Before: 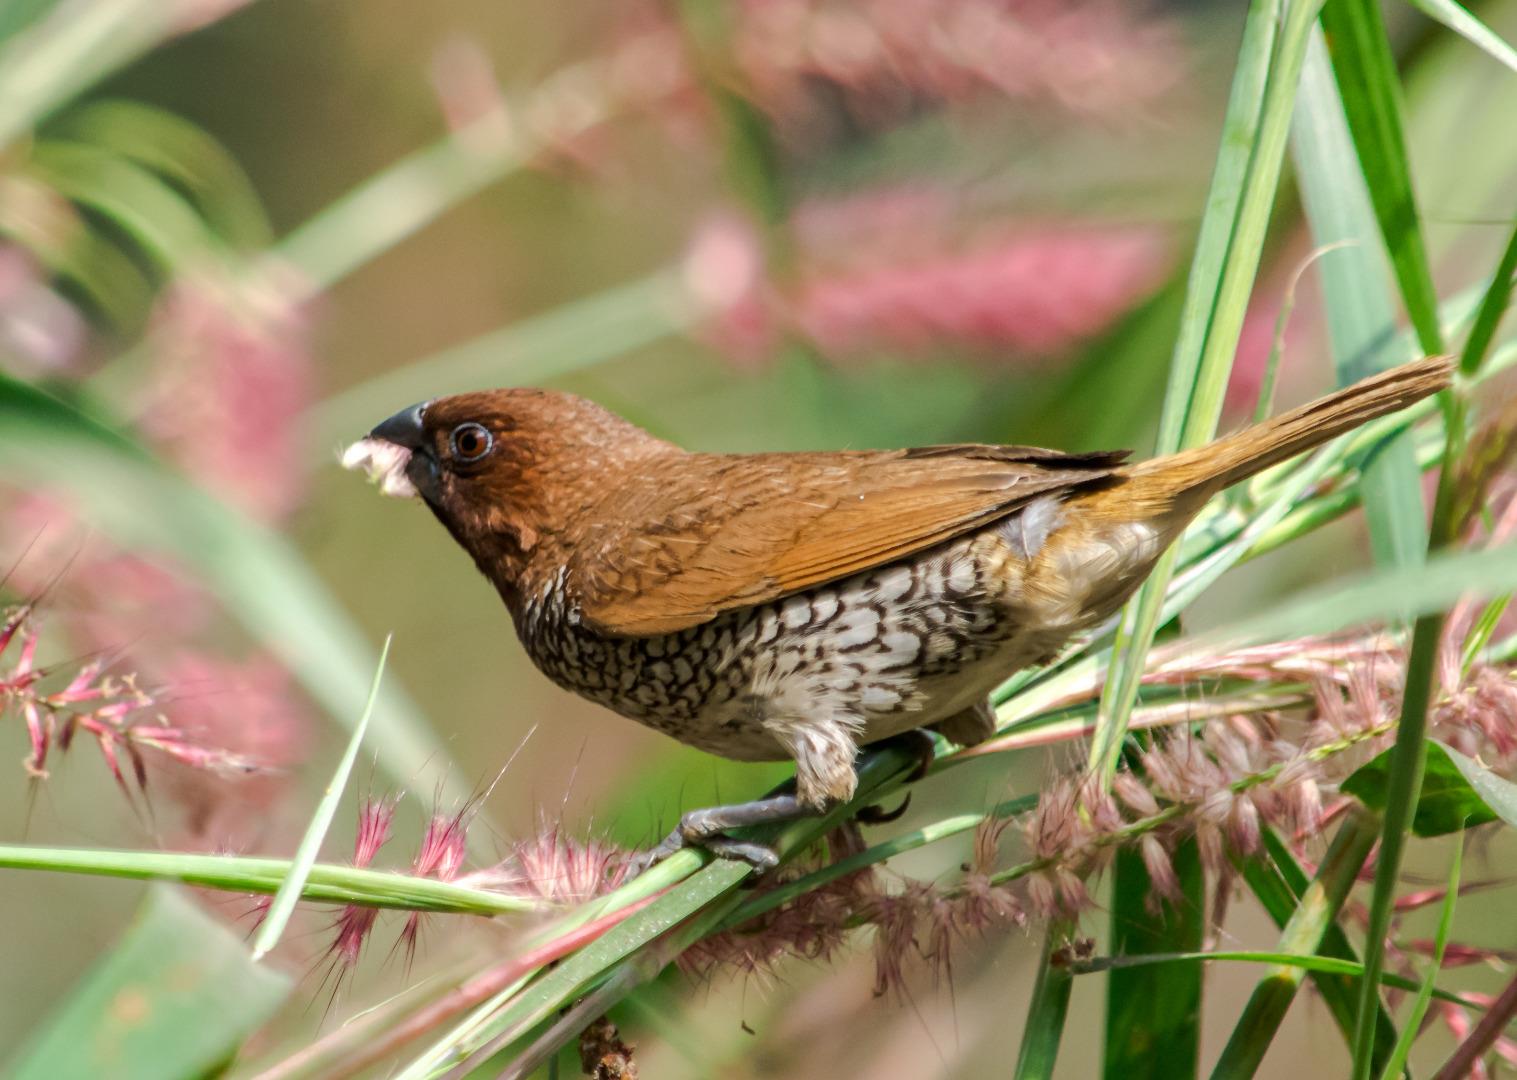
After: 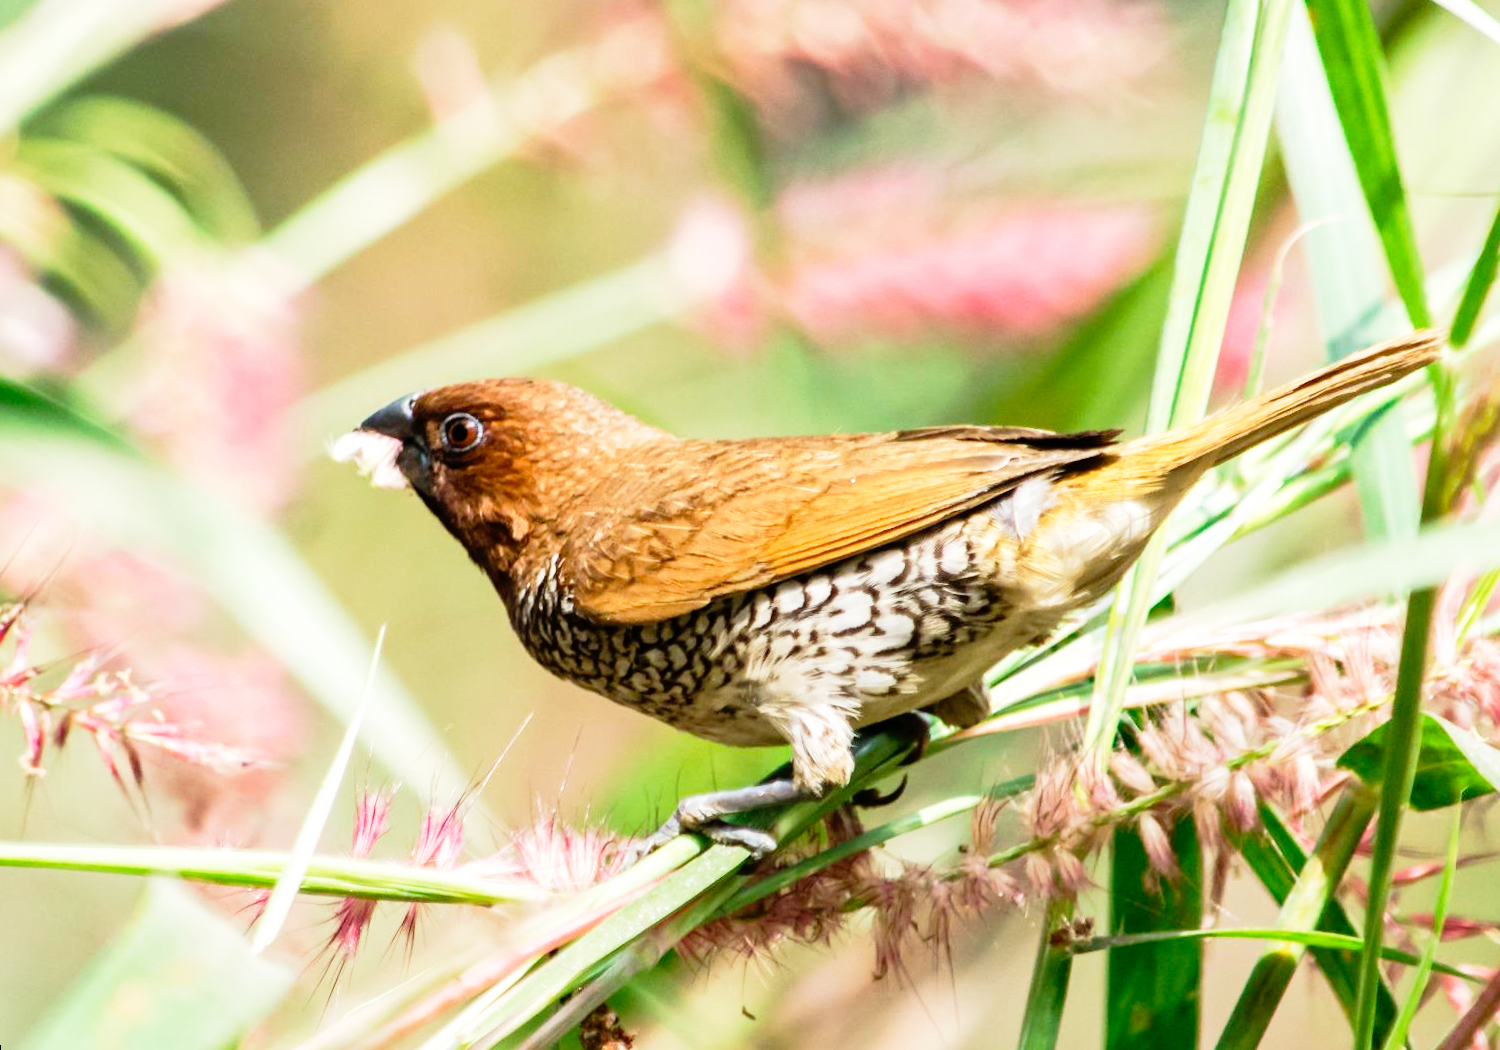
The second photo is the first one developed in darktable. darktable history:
base curve: curves: ch0 [(0, 0) (0.012, 0.01) (0.073, 0.168) (0.31, 0.711) (0.645, 0.957) (1, 1)], preserve colors none
rotate and perspective: rotation -1°, crop left 0.011, crop right 0.989, crop top 0.025, crop bottom 0.975
